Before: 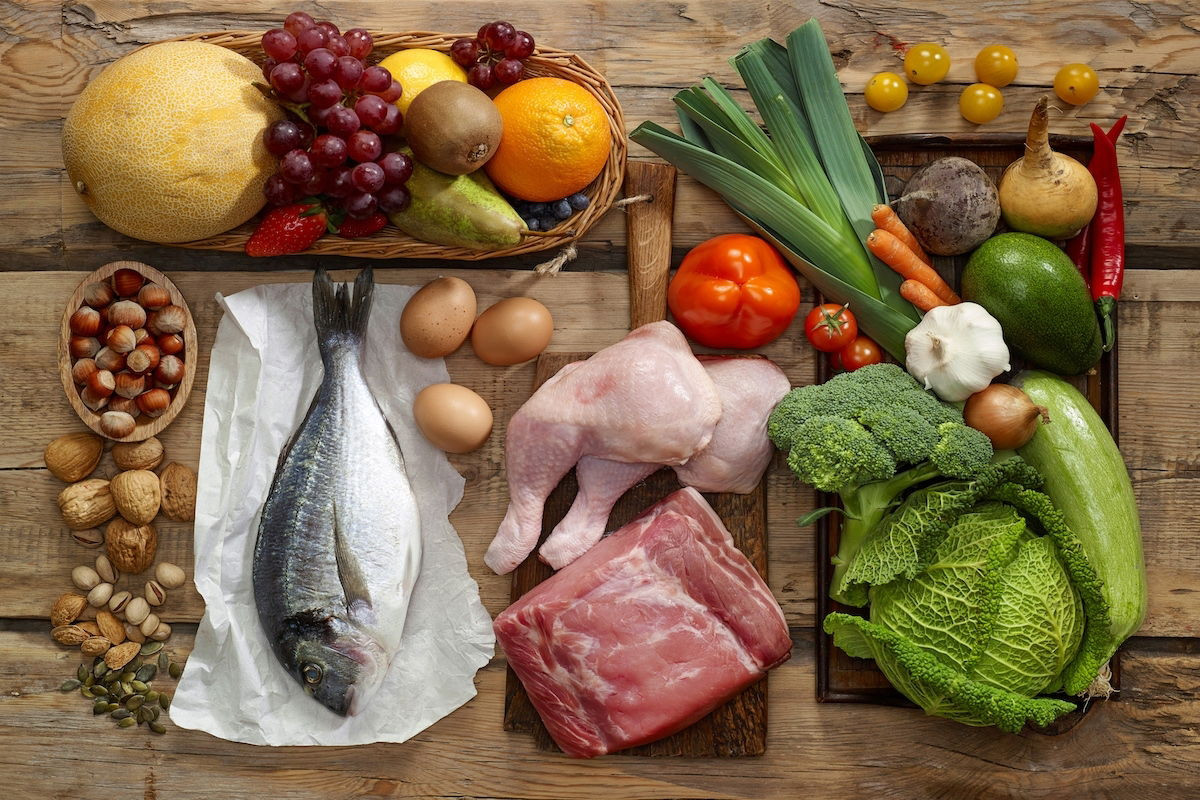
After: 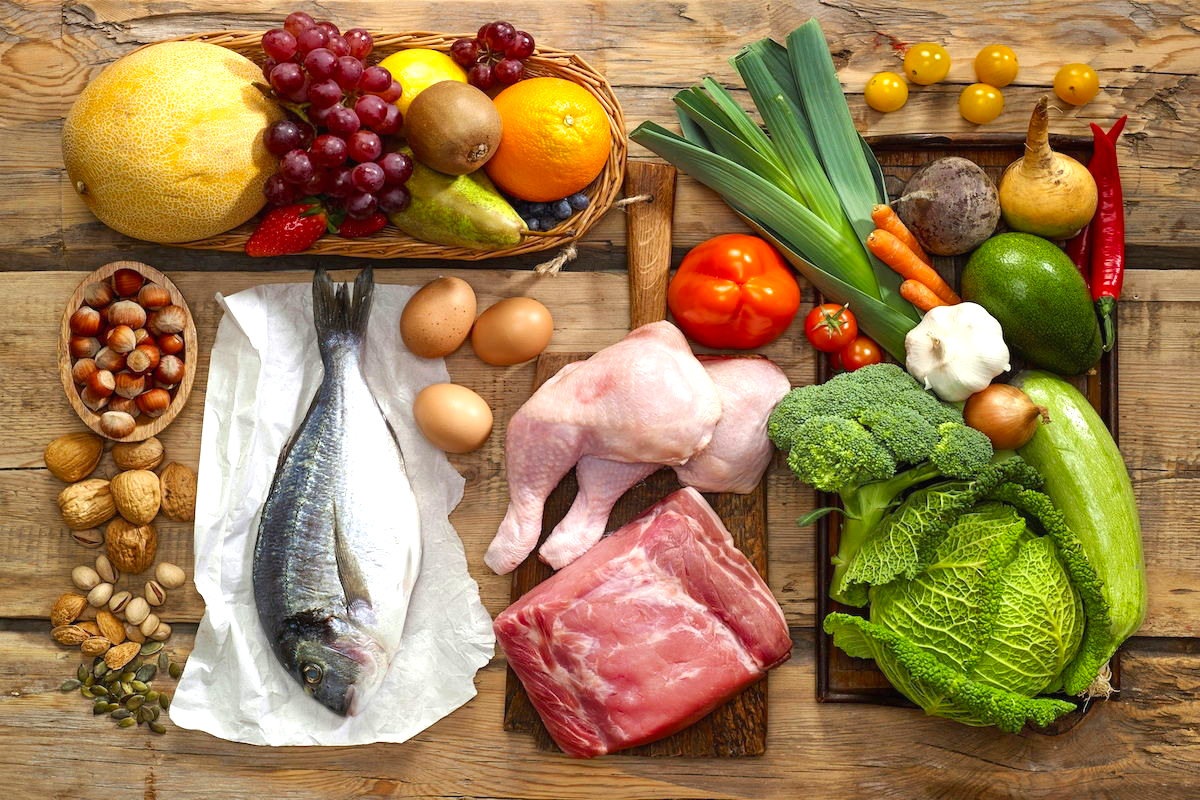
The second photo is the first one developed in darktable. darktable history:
contrast brightness saturation: contrast -0.02, brightness -0.01, saturation 0.03
color balance rgb: perceptual saturation grading › global saturation 10%, global vibrance 10%
exposure: exposure 0.636 EV, compensate highlight preservation false
